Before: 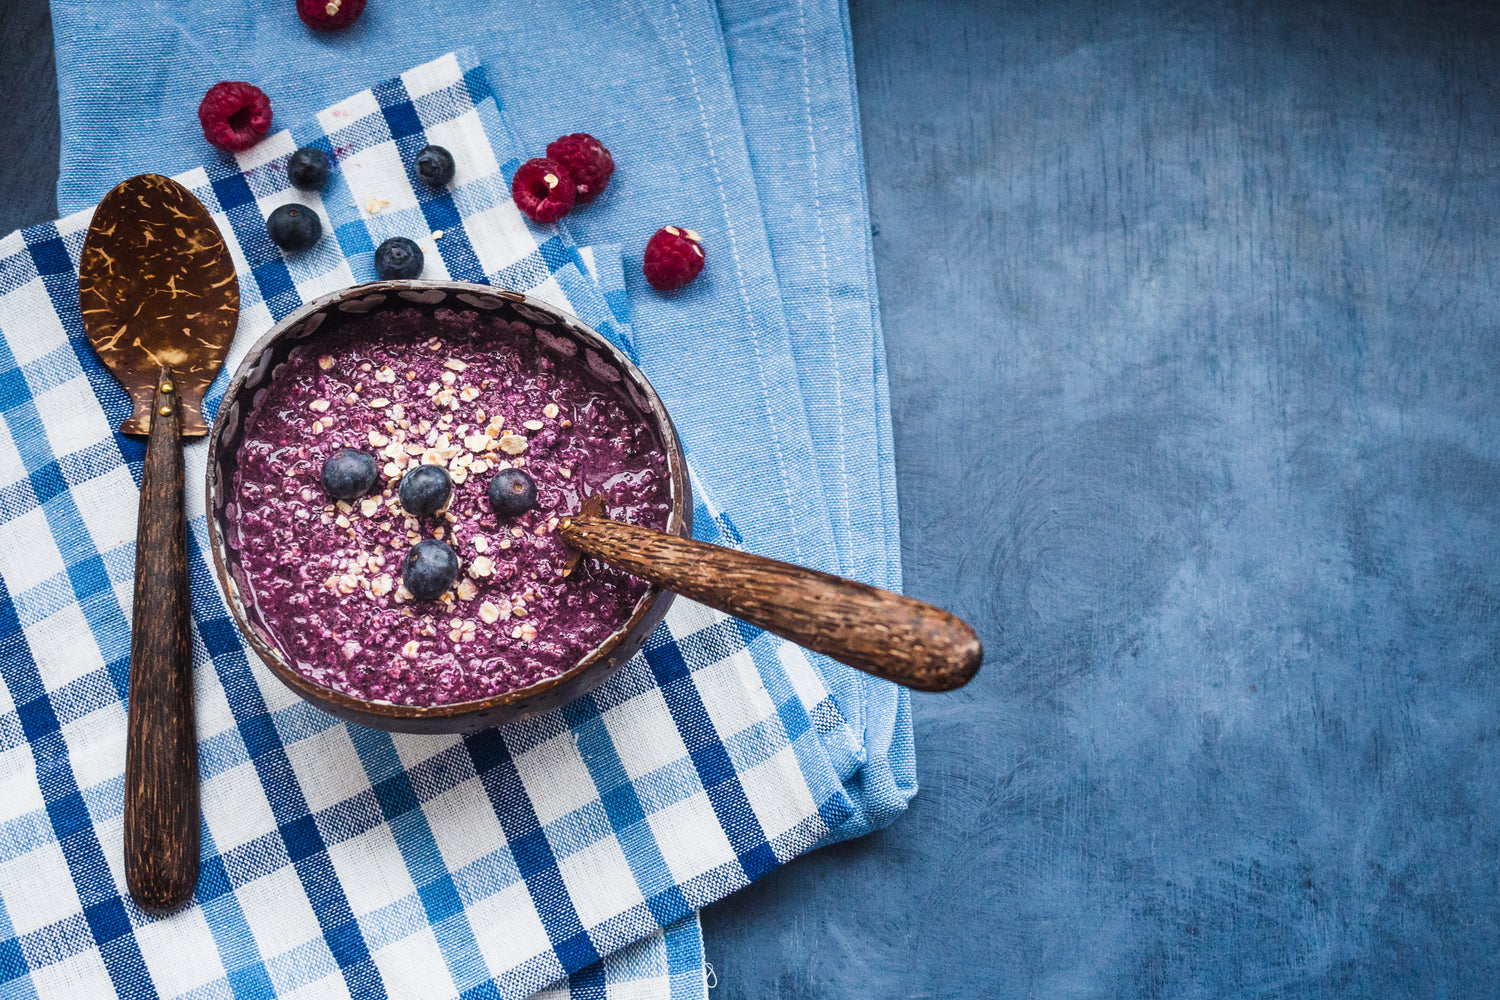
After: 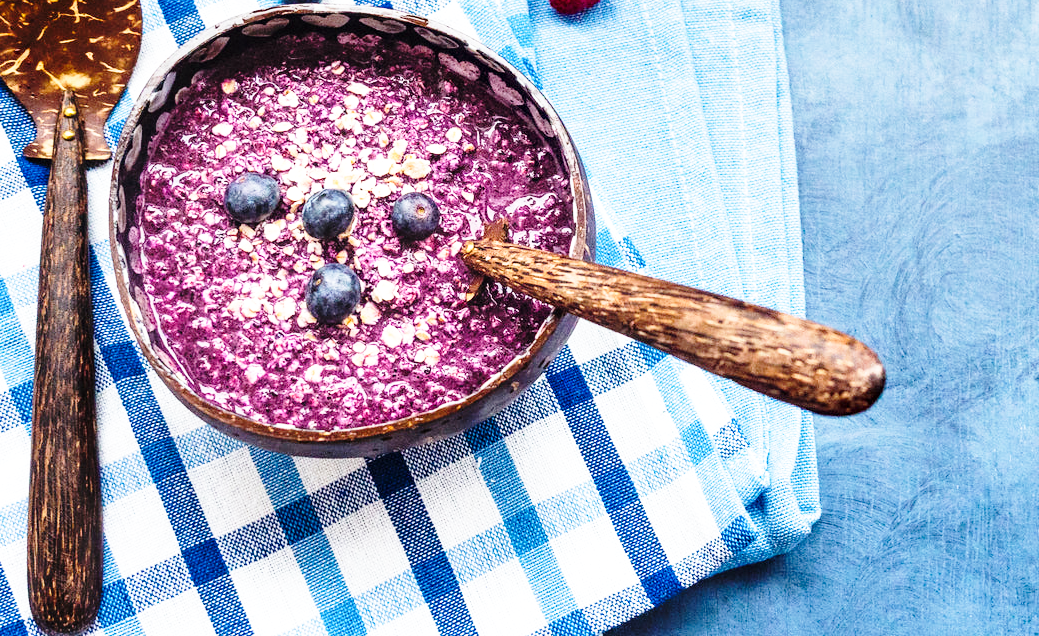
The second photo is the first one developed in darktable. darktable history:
crop: left 6.488%, top 27.668%, right 24.183%, bottom 8.656%
base curve: curves: ch0 [(0, 0) (0.028, 0.03) (0.105, 0.232) (0.387, 0.748) (0.754, 0.968) (1, 1)], fusion 1, exposure shift 0.576, preserve colors none
